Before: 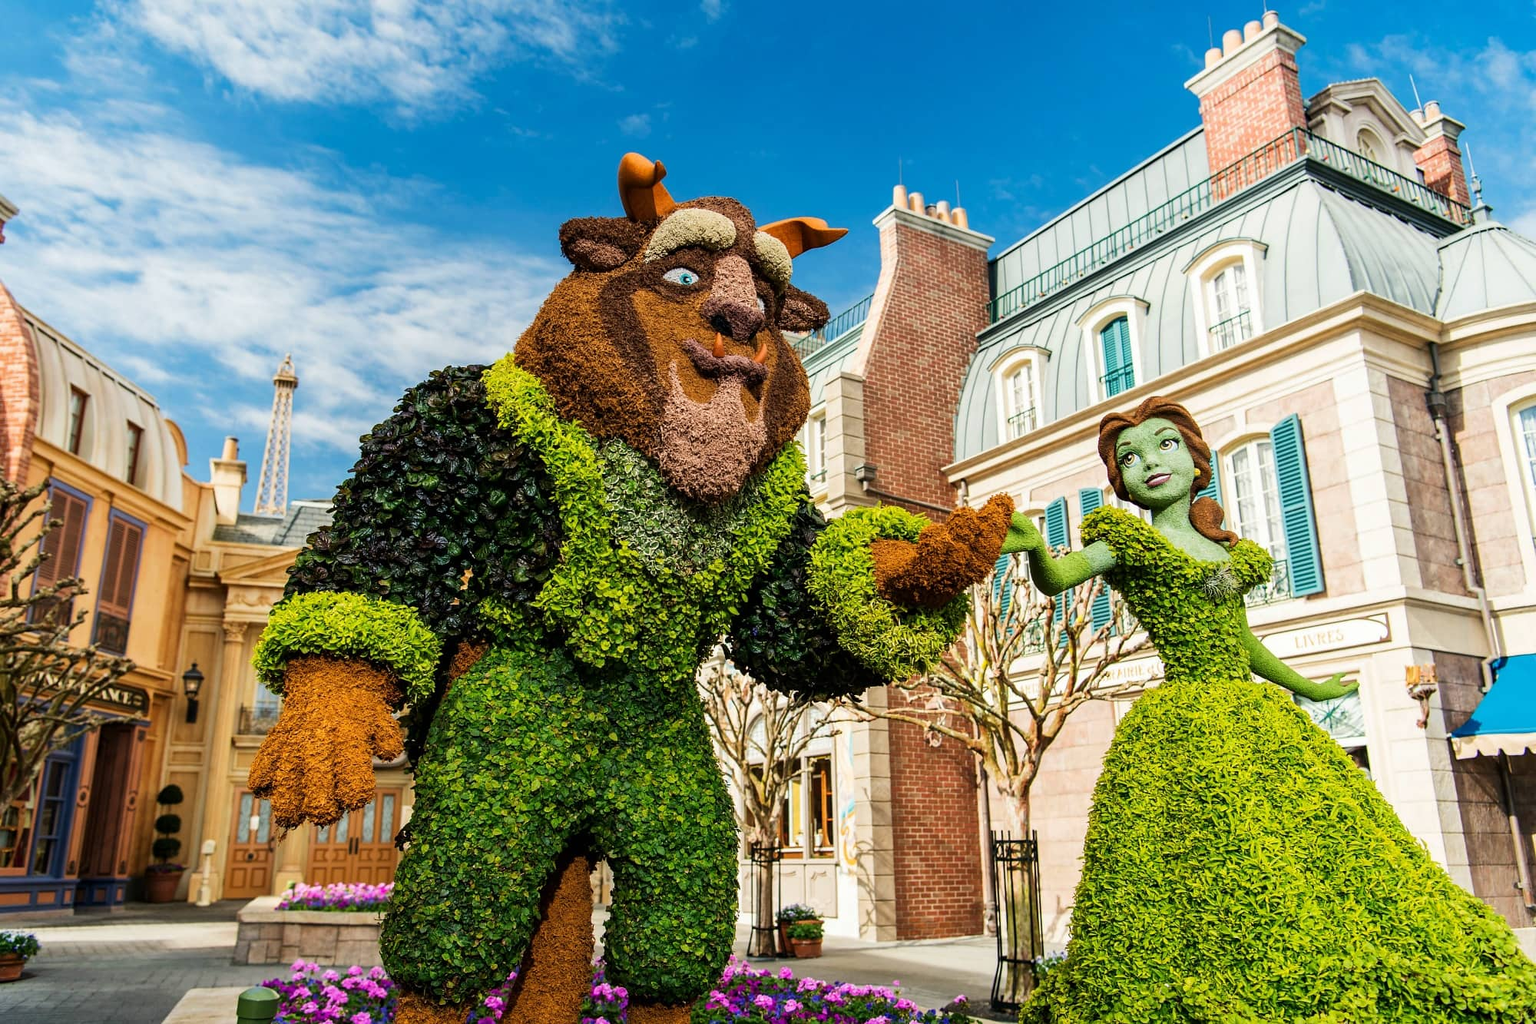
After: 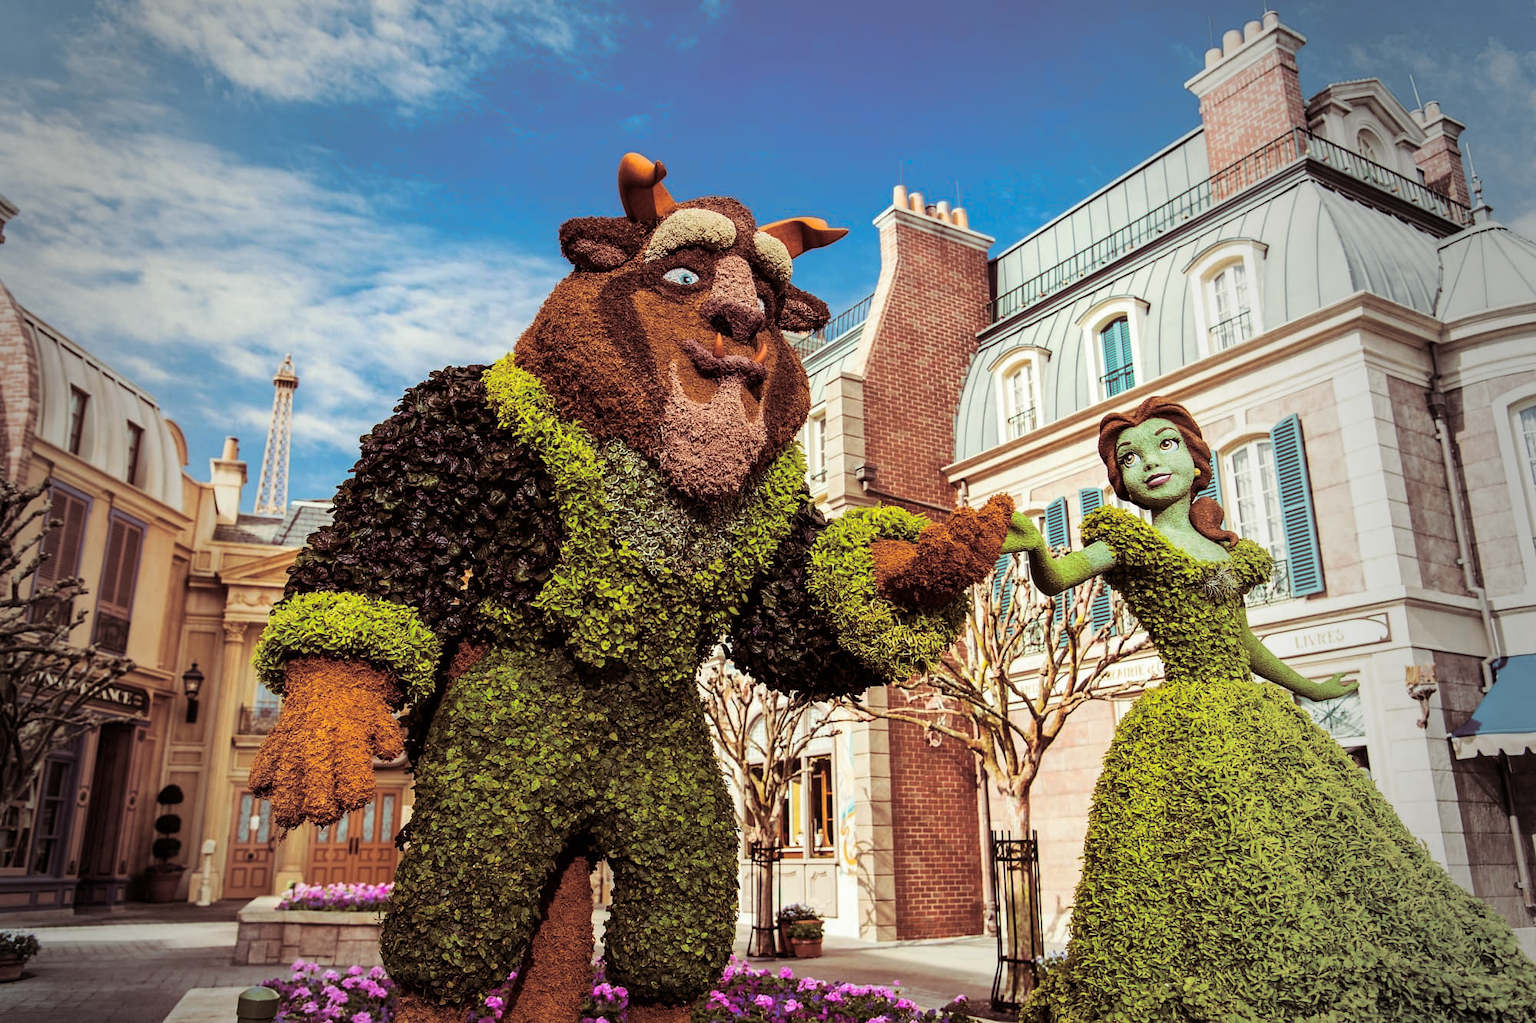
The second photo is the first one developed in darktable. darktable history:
vignetting: fall-off start 64.63%, center (-0.034, 0.148), width/height ratio 0.881
split-toning: on, module defaults
